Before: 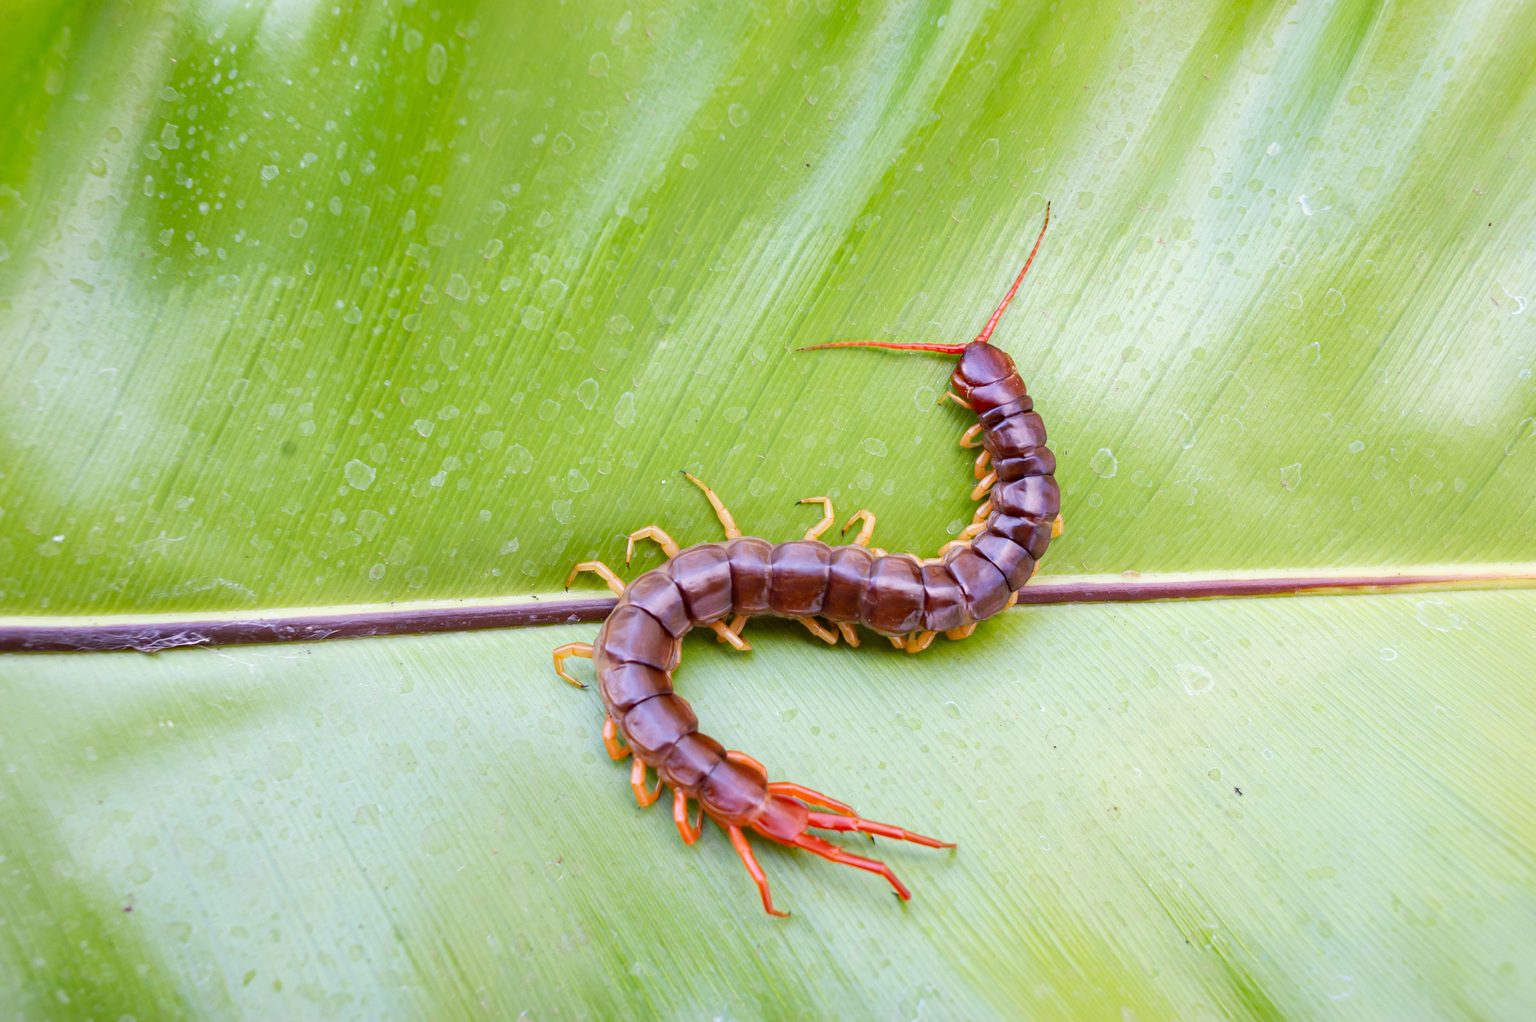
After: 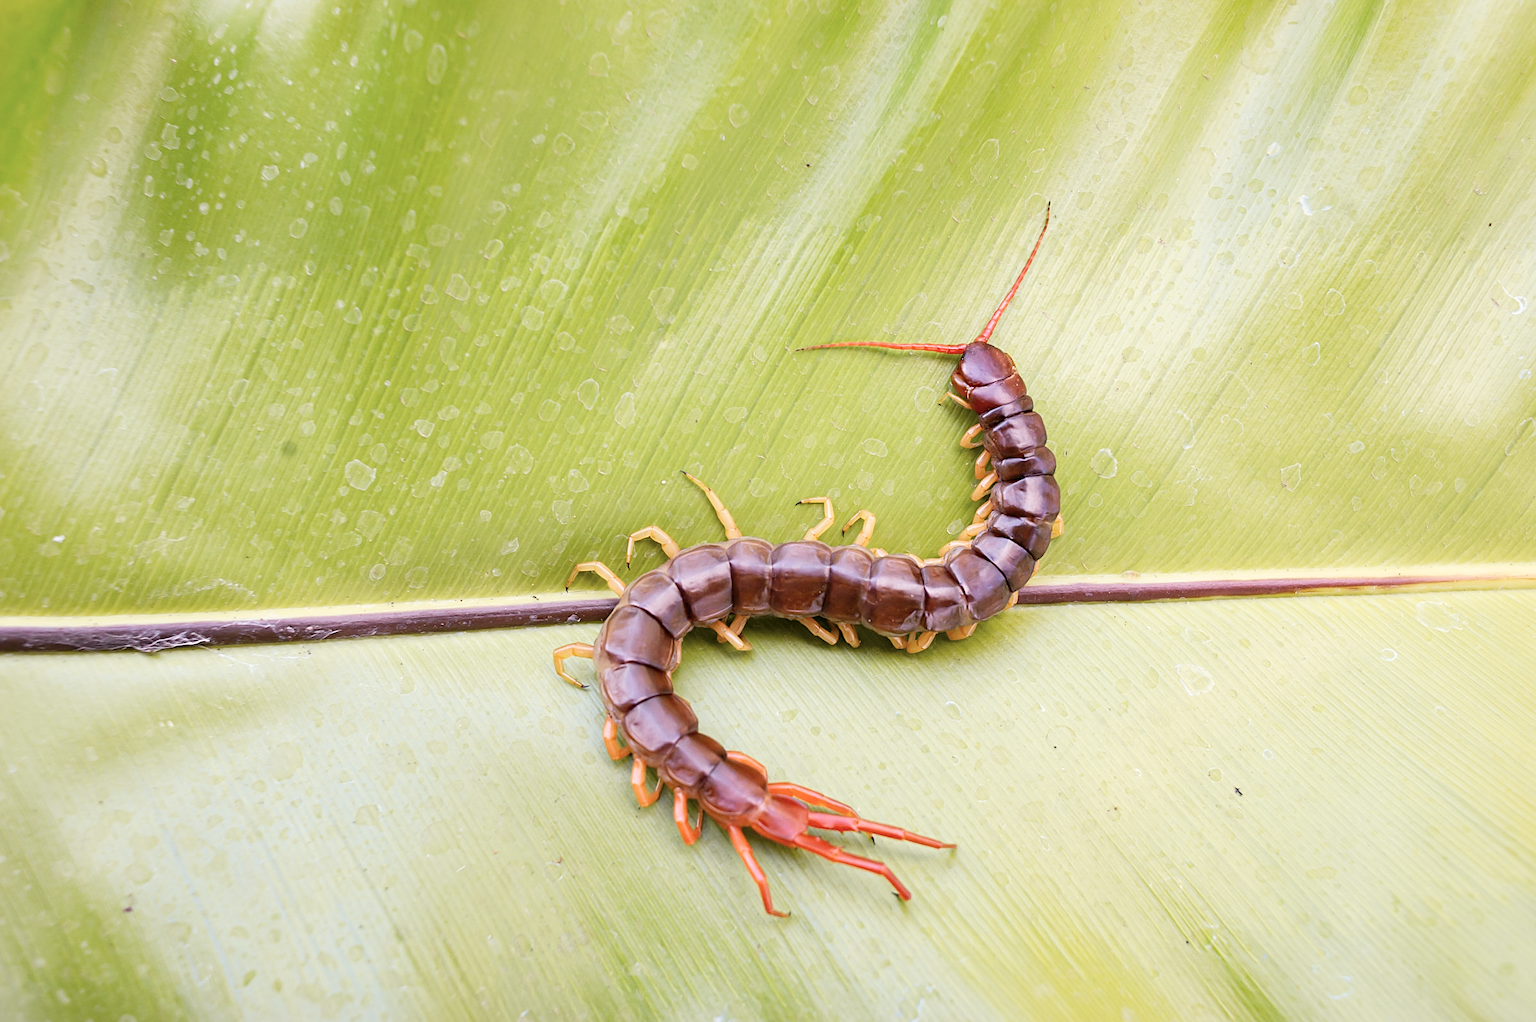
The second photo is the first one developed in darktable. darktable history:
tone curve: curves: ch0 [(0, 0) (0.765, 0.816) (1, 1)]; ch1 [(0, 0) (0.425, 0.464) (0.5, 0.5) (0.531, 0.522) (0.588, 0.575) (0.994, 0.939)]; ch2 [(0, 0) (0.398, 0.435) (0.455, 0.481) (0.501, 0.504) (0.529, 0.544) (0.584, 0.585) (1, 0.911)], color space Lab, independent channels
sharpen: on, module defaults
color balance: lift [1, 0.998, 1.001, 1.002], gamma [1, 1.02, 1, 0.98], gain [1, 1.02, 1.003, 0.98]
